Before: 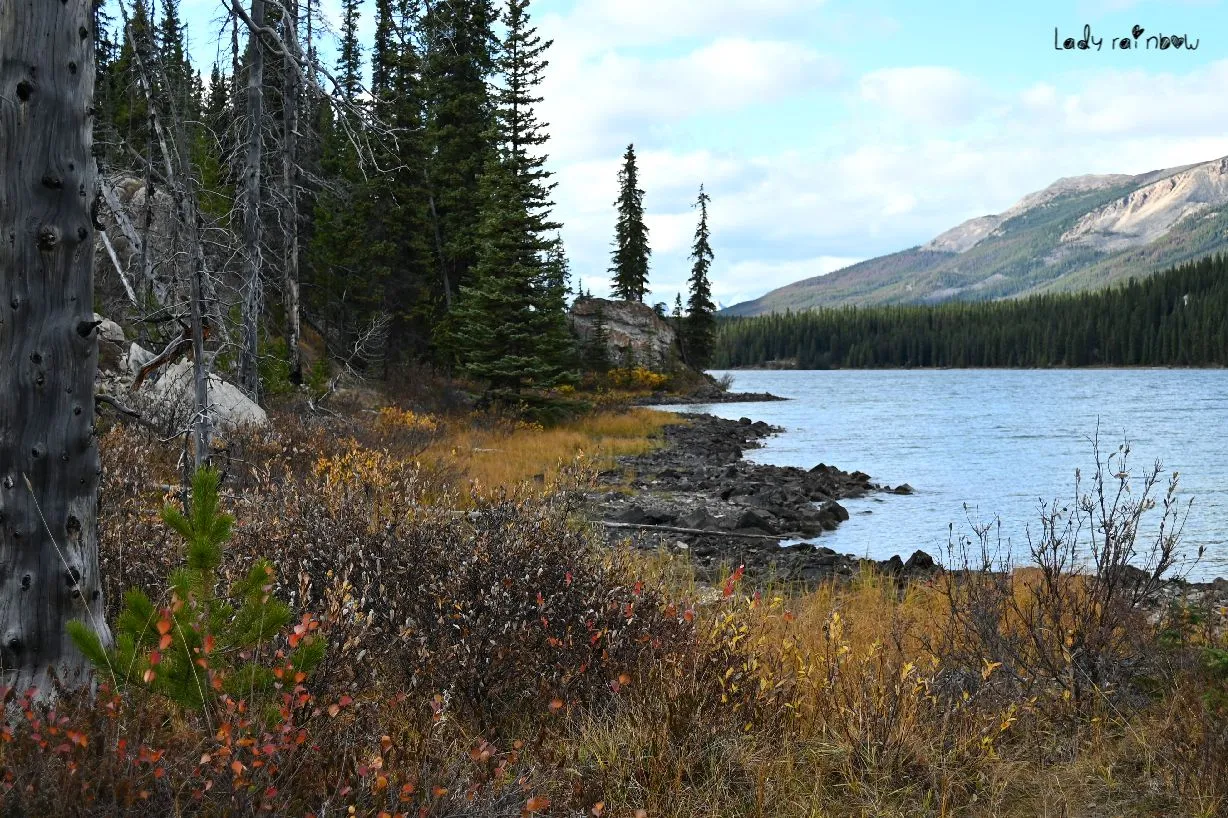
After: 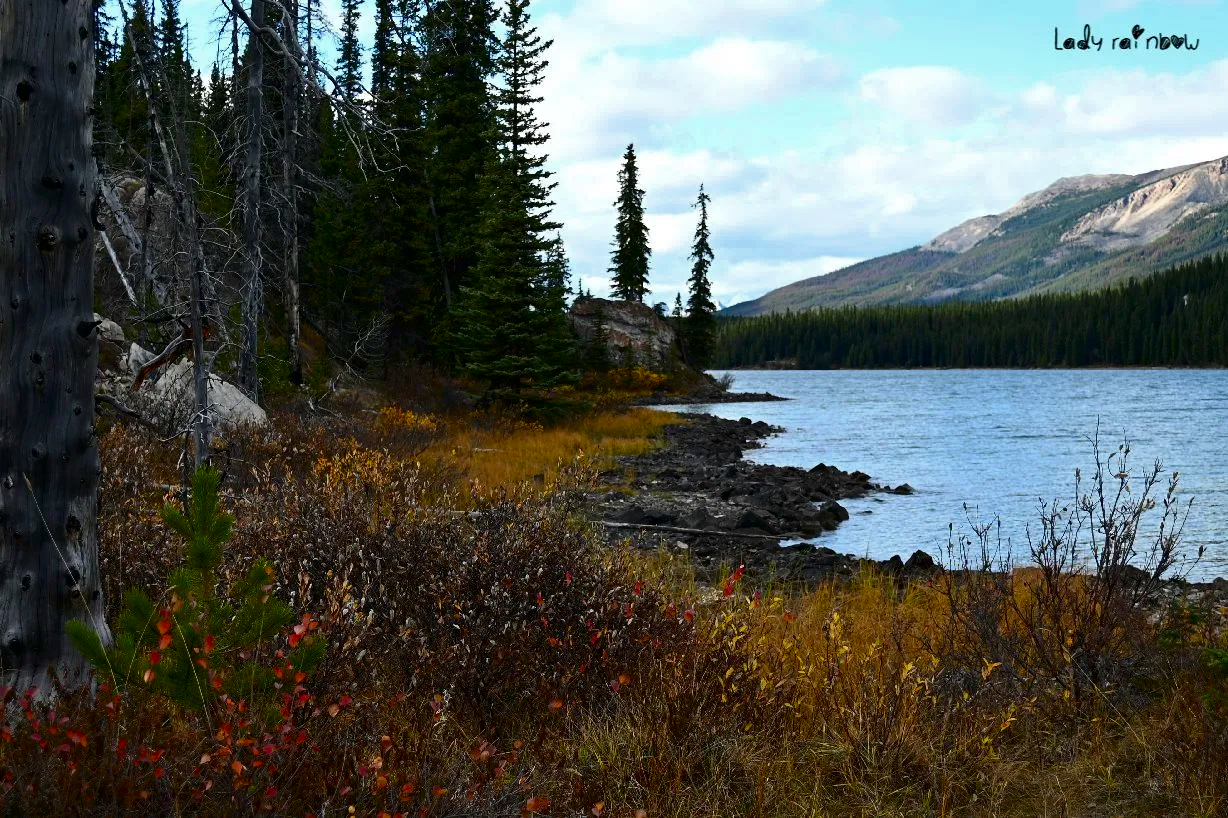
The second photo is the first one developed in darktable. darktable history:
contrast brightness saturation: brightness -0.248, saturation 0.196
